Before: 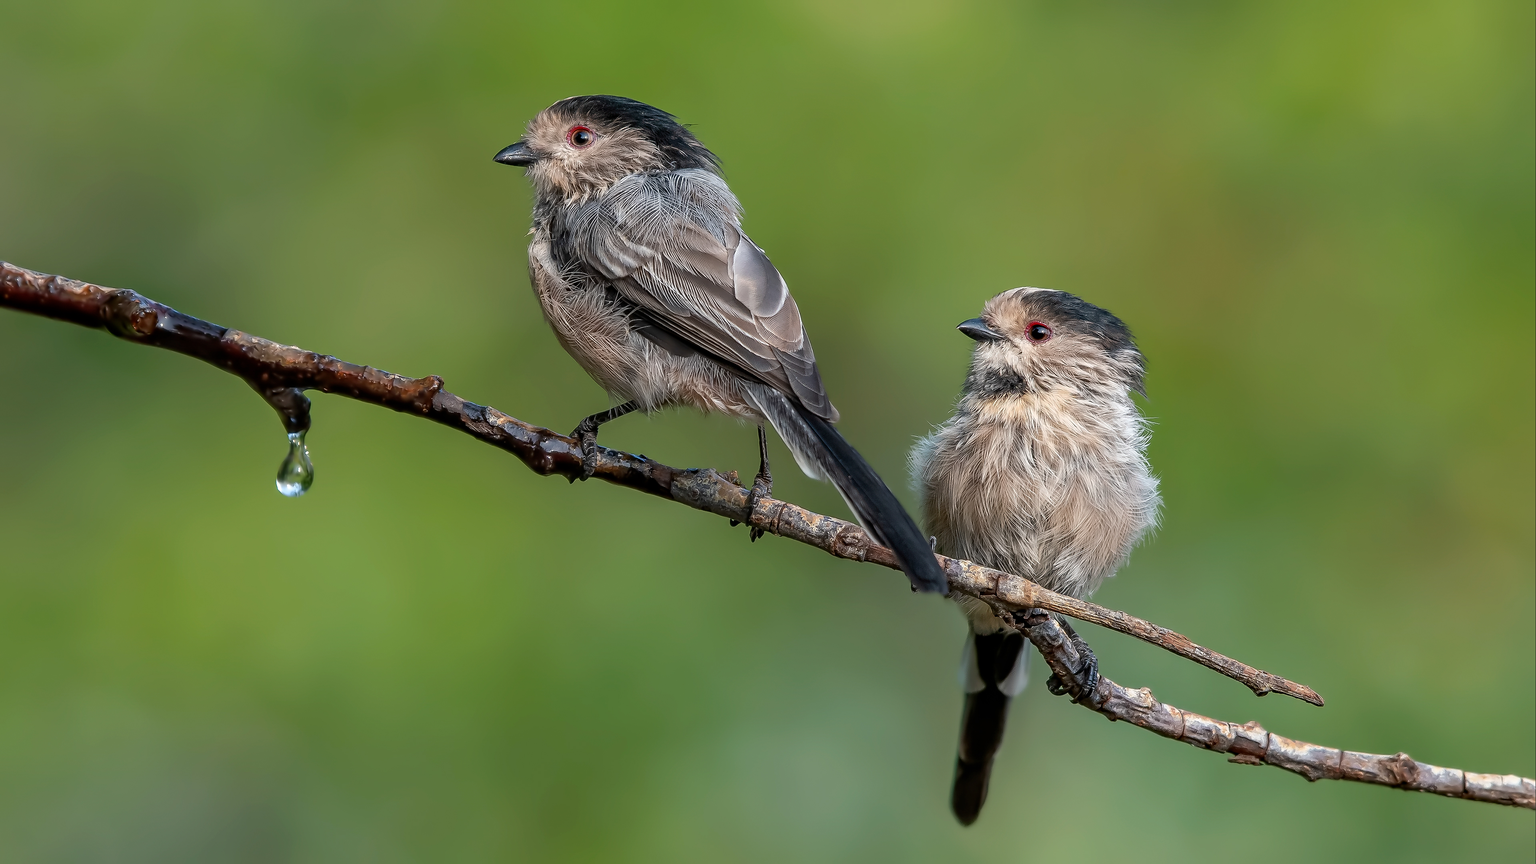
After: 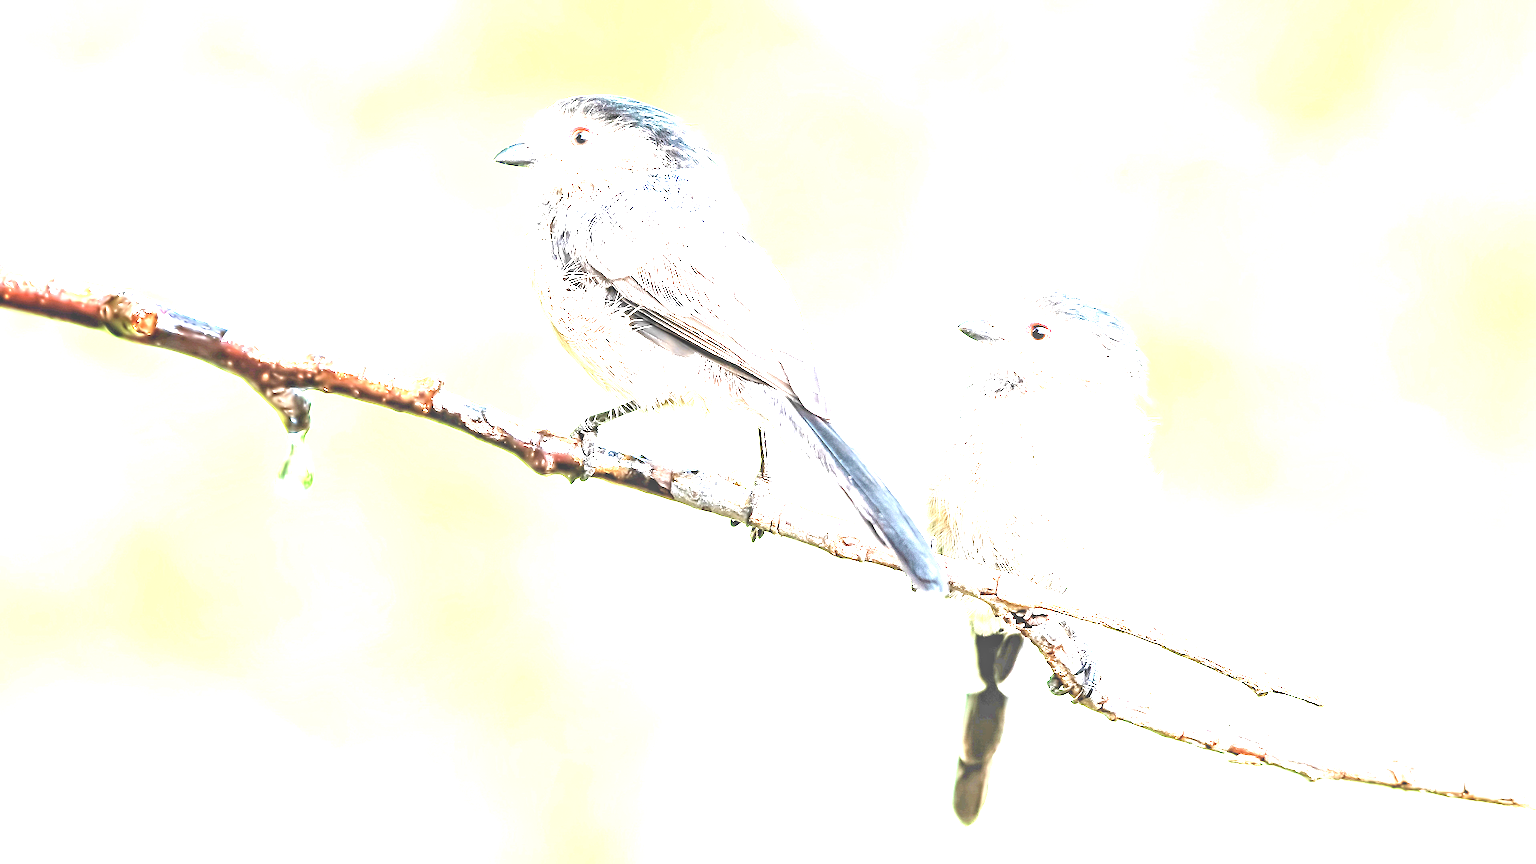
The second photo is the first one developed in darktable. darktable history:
local contrast: detail 130%
contrast brightness saturation: saturation -0.05
exposure: black level correction 0, exposure 4 EV, compensate exposure bias true, compensate highlight preservation false
